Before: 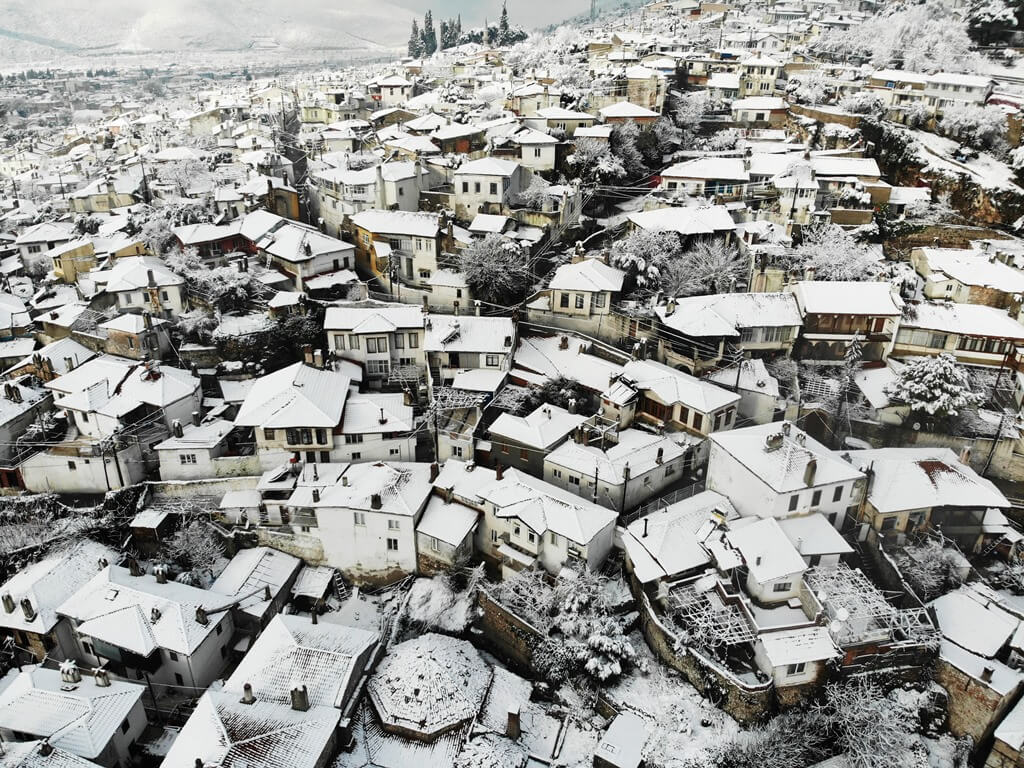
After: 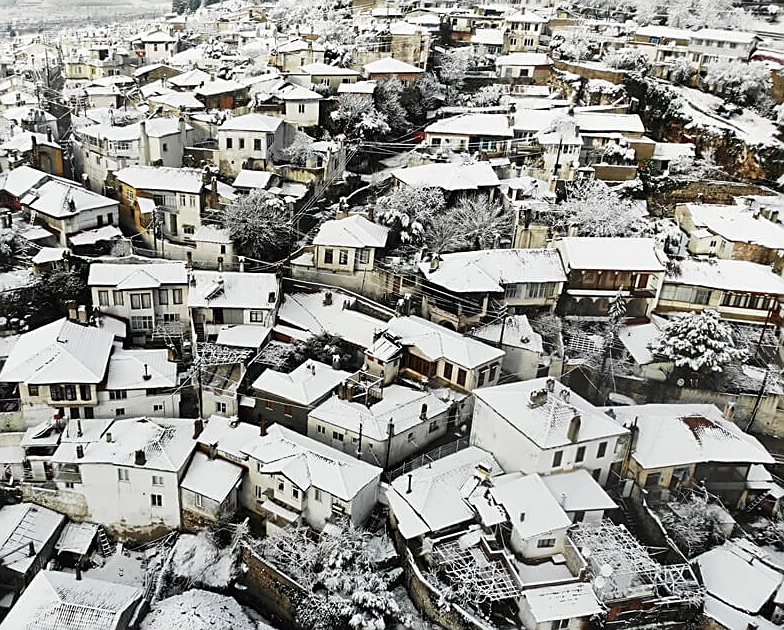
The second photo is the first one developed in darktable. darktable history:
crop: left 23.095%, top 5.827%, bottom 11.854%
sharpen: amount 0.55
